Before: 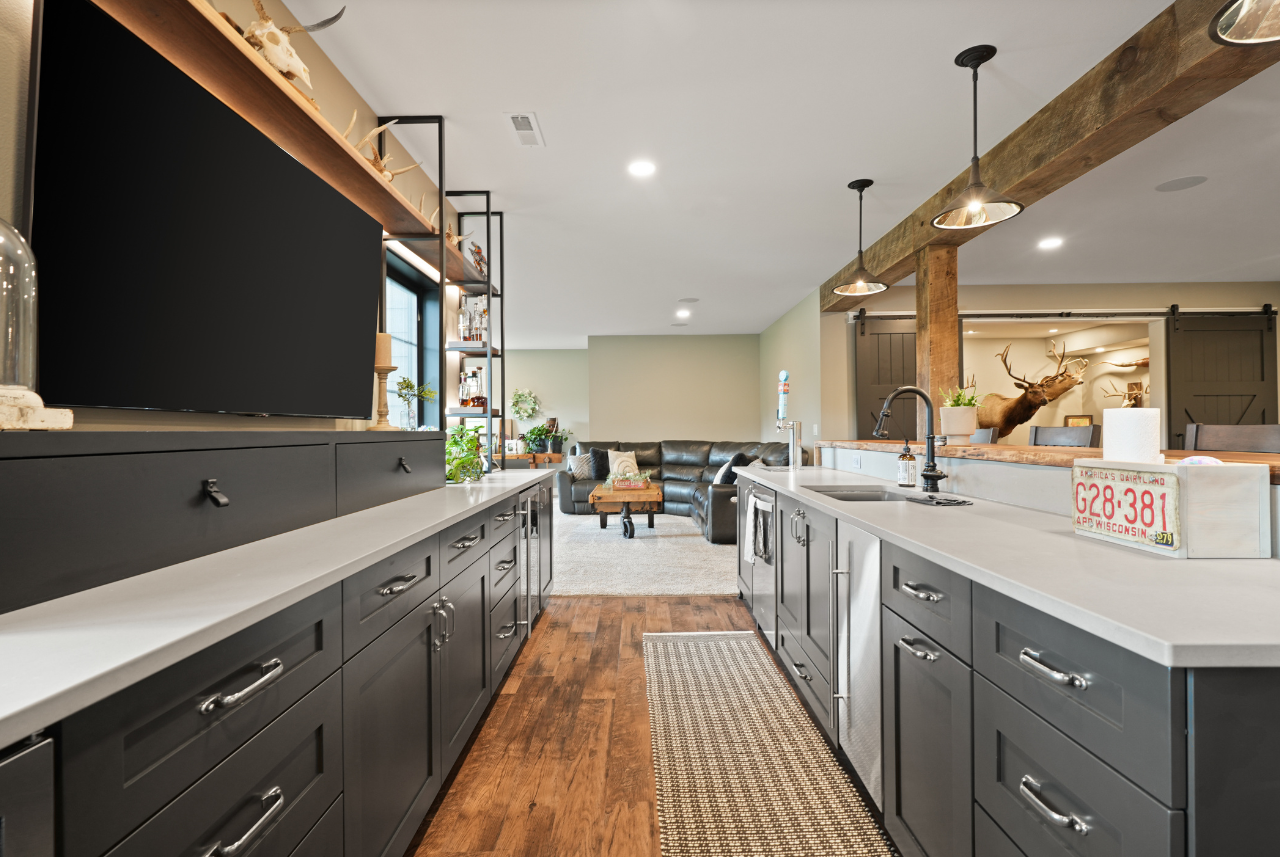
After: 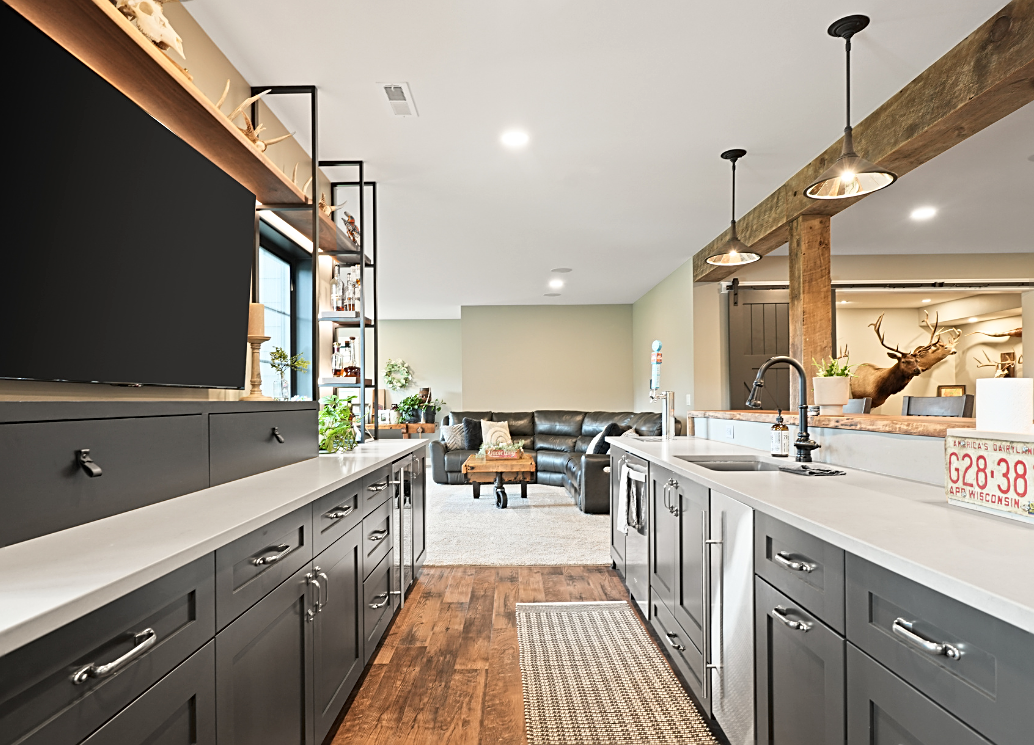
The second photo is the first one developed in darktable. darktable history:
sharpen: on, module defaults
crop: left 9.995%, top 3.57%, right 9.162%, bottom 9.494%
tone curve: curves: ch0 [(0, 0) (0.003, 0.003) (0.011, 0.012) (0.025, 0.027) (0.044, 0.048) (0.069, 0.075) (0.1, 0.108) (0.136, 0.147) (0.177, 0.192) (0.224, 0.243) (0.277, 0.3) (0.335, 0.363) (0.399, 0.433) (0.468, 0.508) (0.543, 0.589) (0.623, 0.676) (0.709, 0.769) (0.801, 0.868) (0.898, 0.949) (1, 1)], color space Lab, independent channels, preserve colors none
